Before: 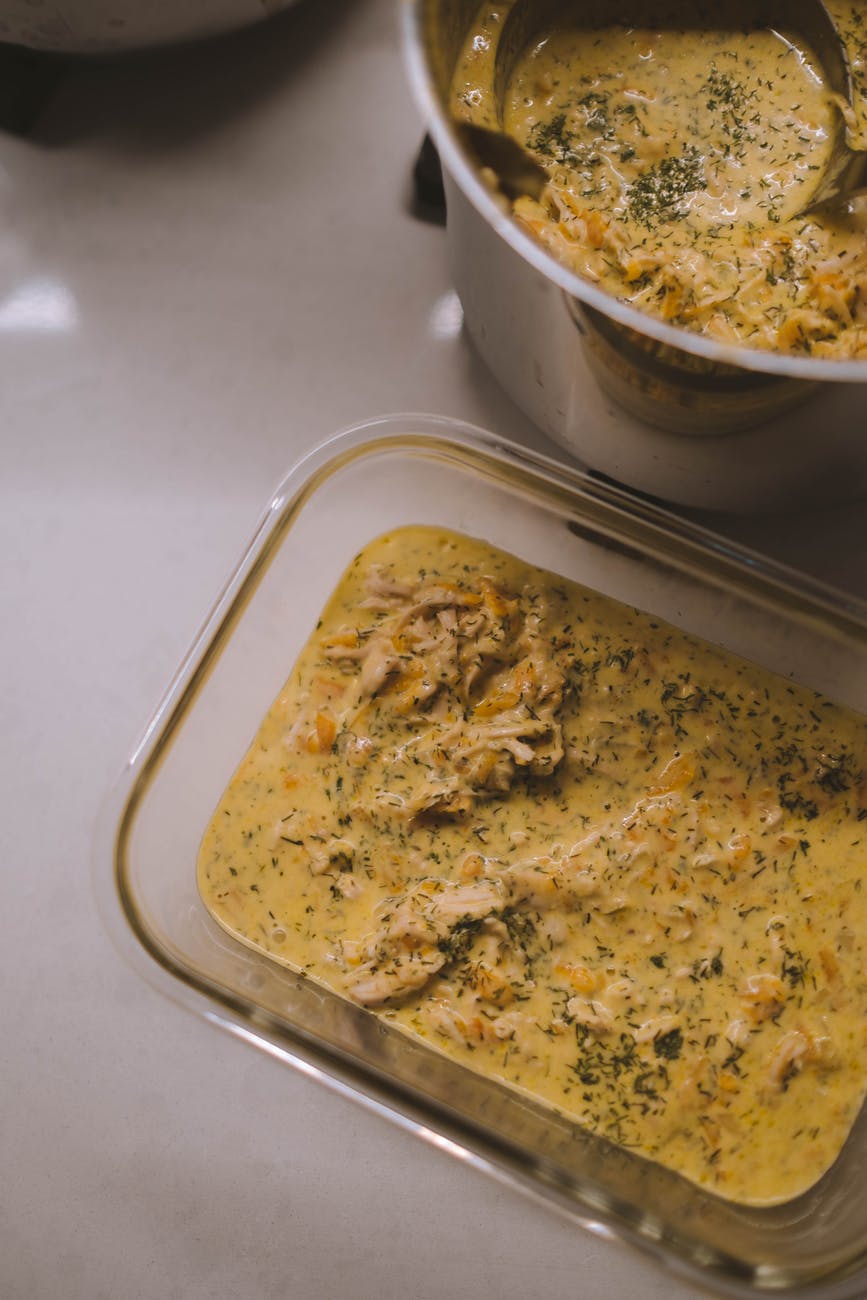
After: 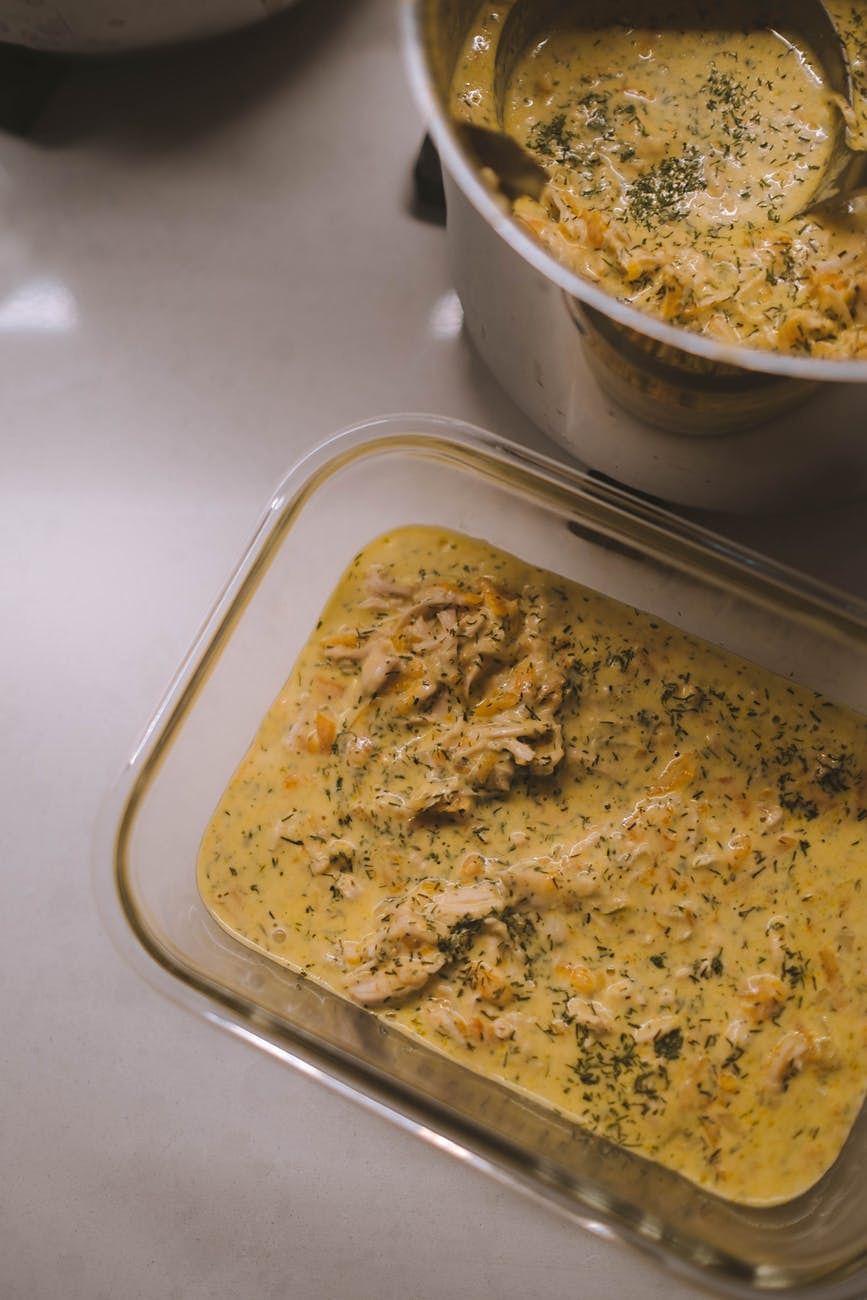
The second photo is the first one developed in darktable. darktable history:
bloom: on, module defaults
sharpen: amount 0.2
